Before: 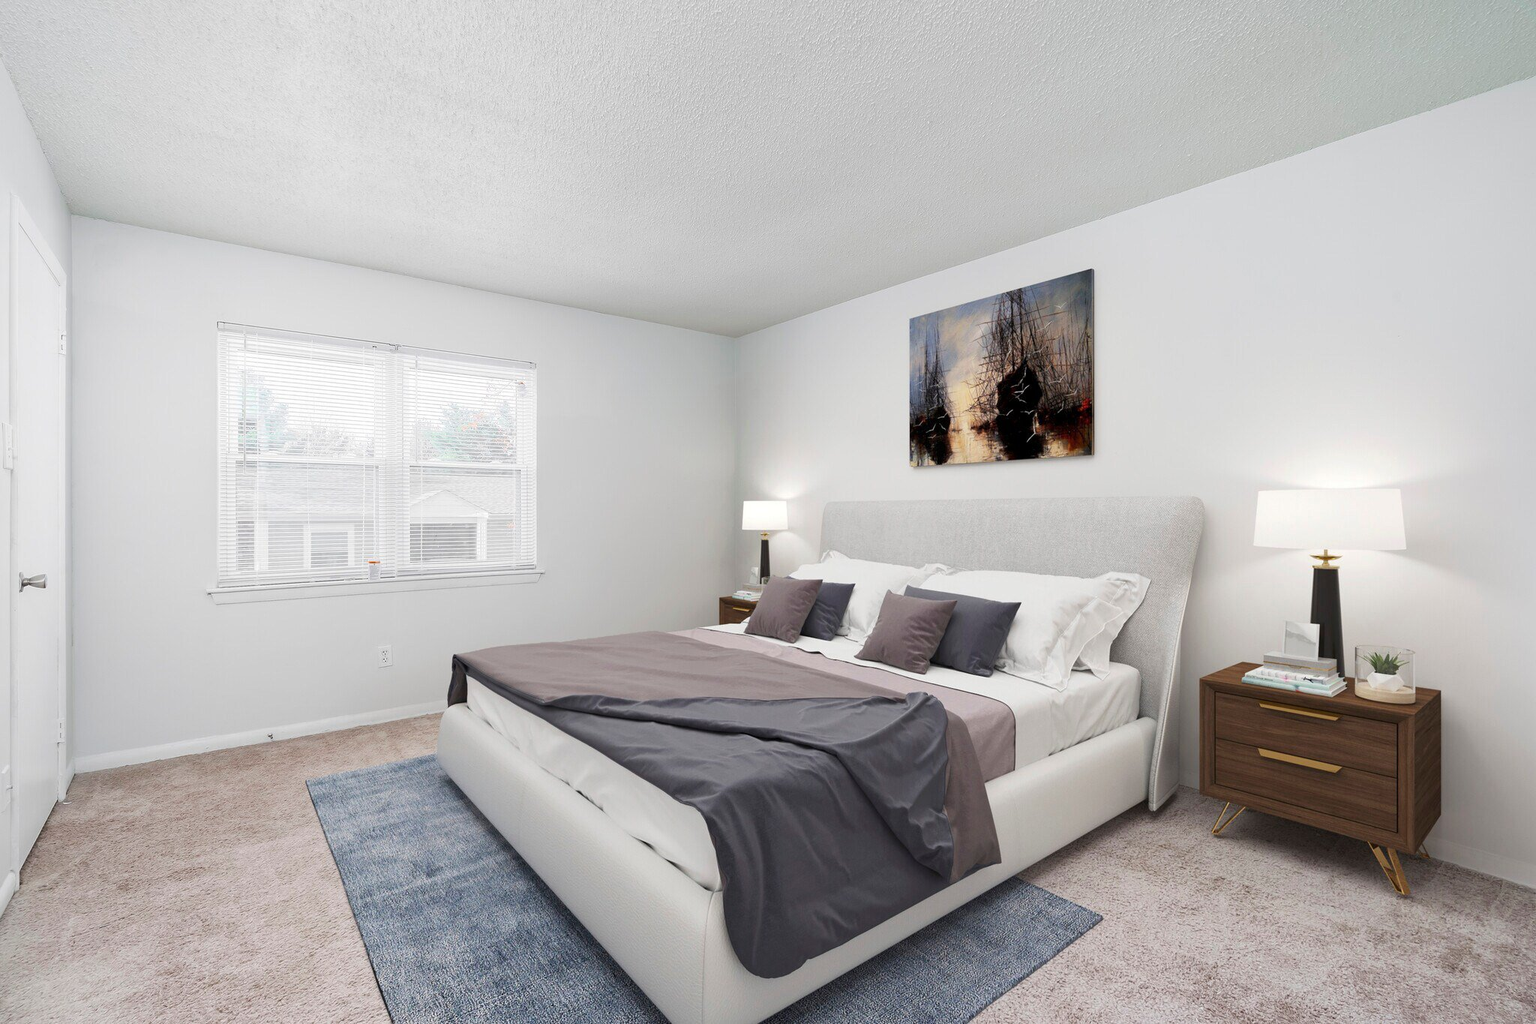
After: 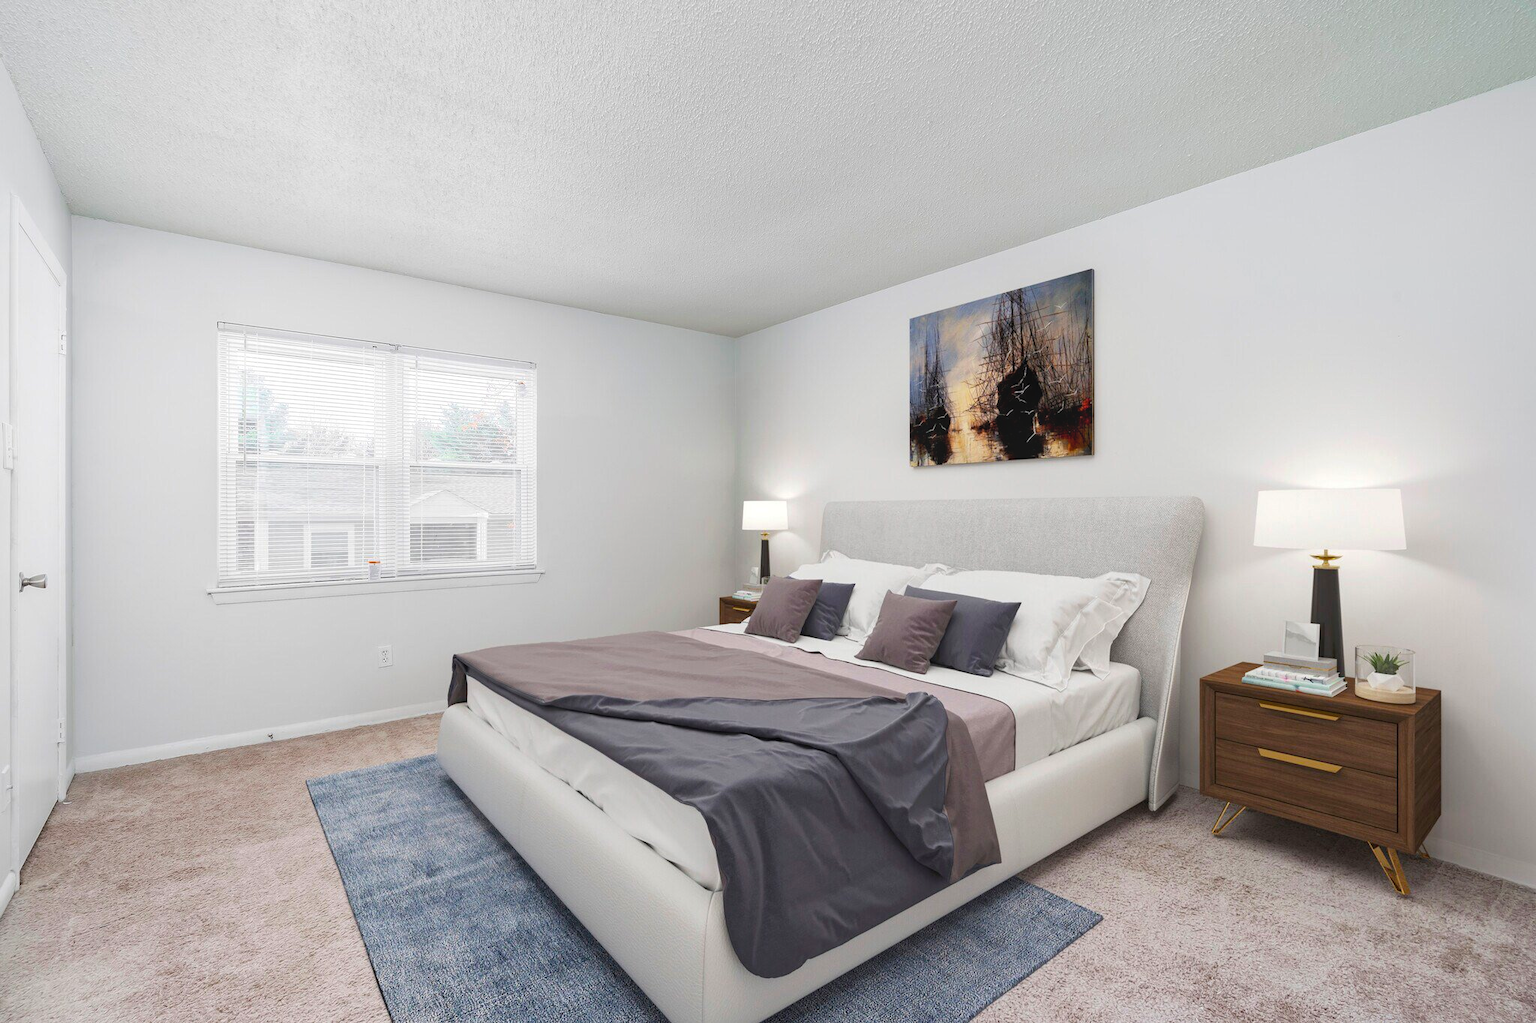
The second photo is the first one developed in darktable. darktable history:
color balance rgb: linear chroma grading › global chroma 6.48%, perceptual saturation grading › global saturation 12.96%, global vibrance 6.02%
local contrast: detail 110%
